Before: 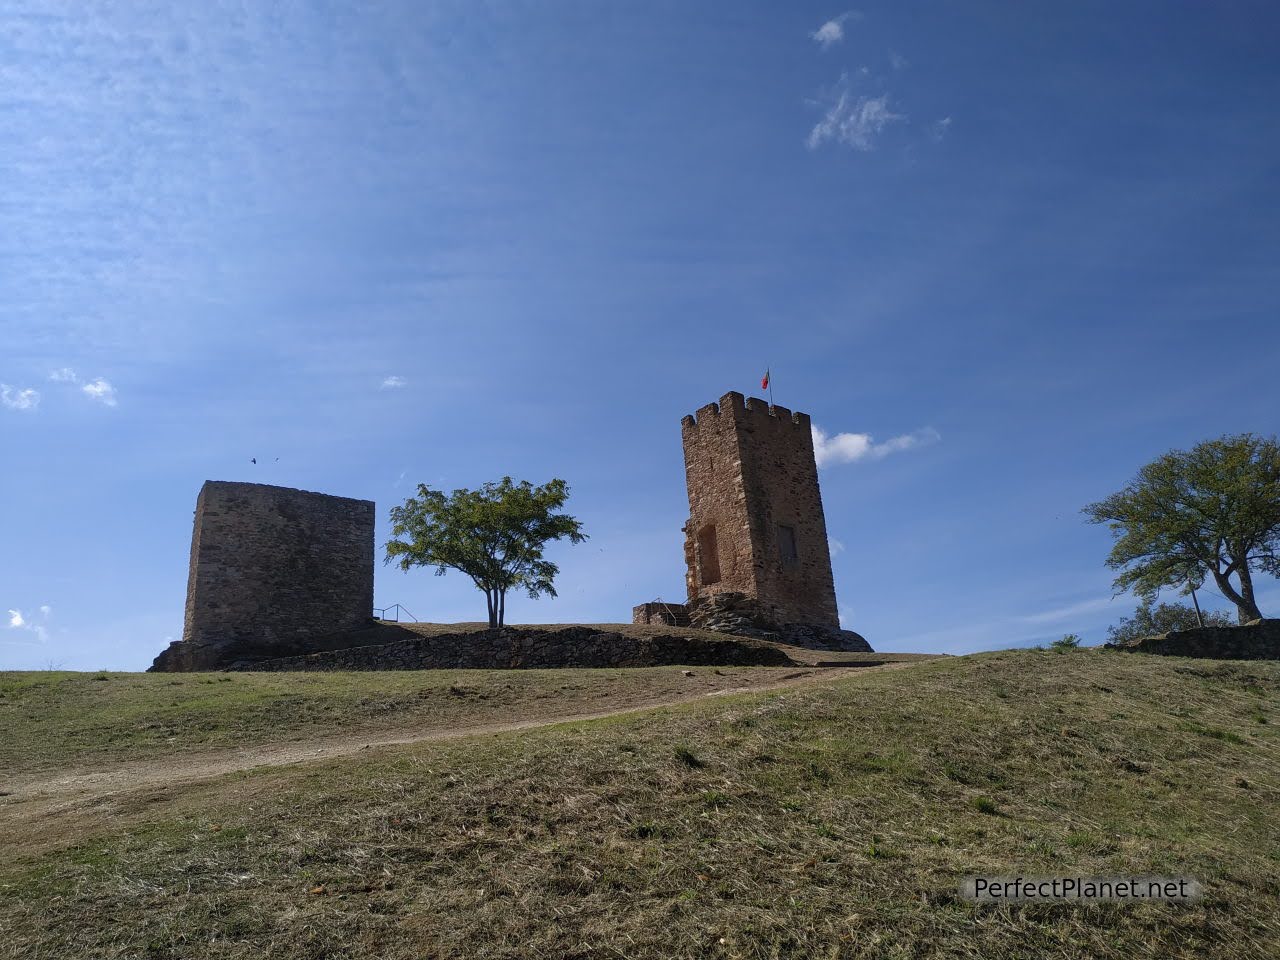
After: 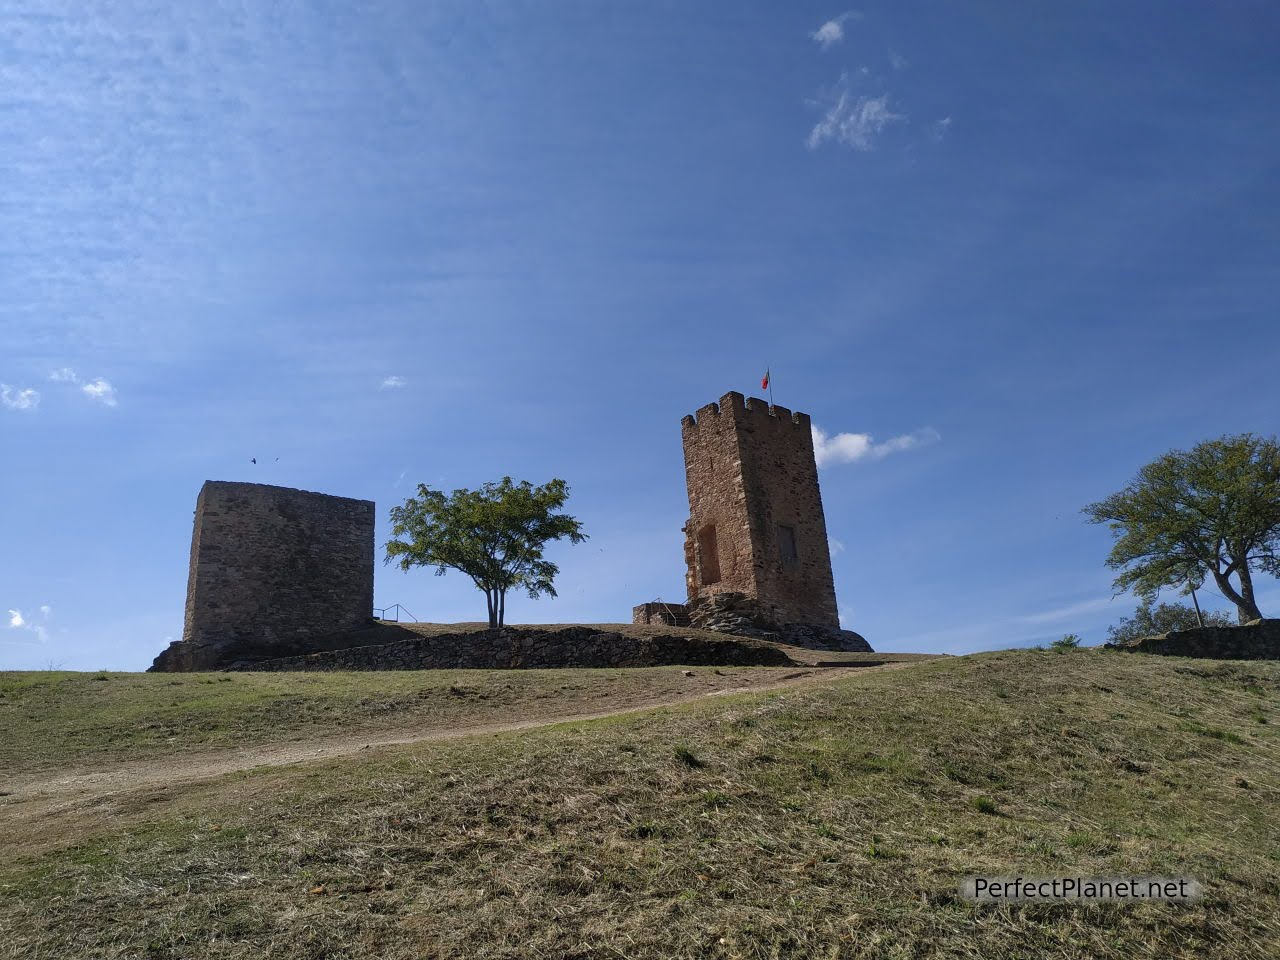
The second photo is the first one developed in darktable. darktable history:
shadows and highlights: shadows 52.14, highlights -28.55, soften with gaussian
